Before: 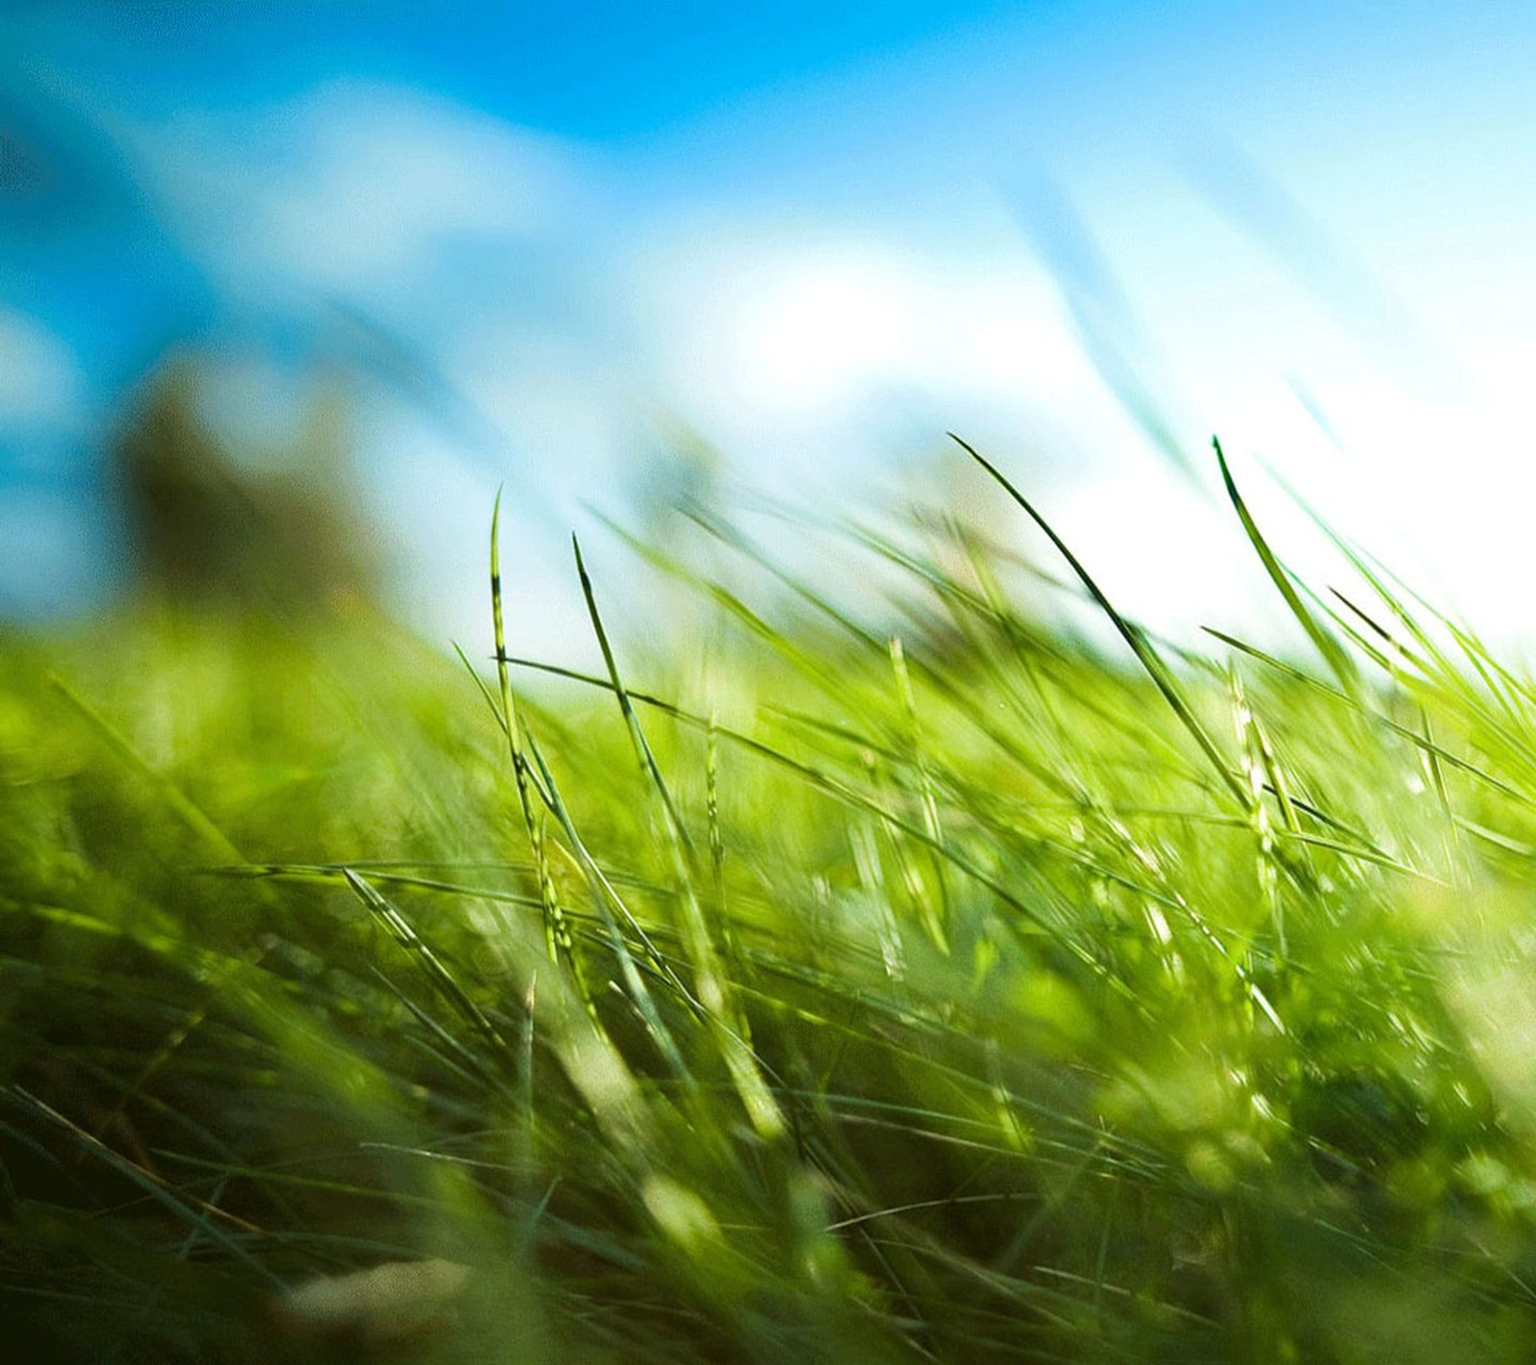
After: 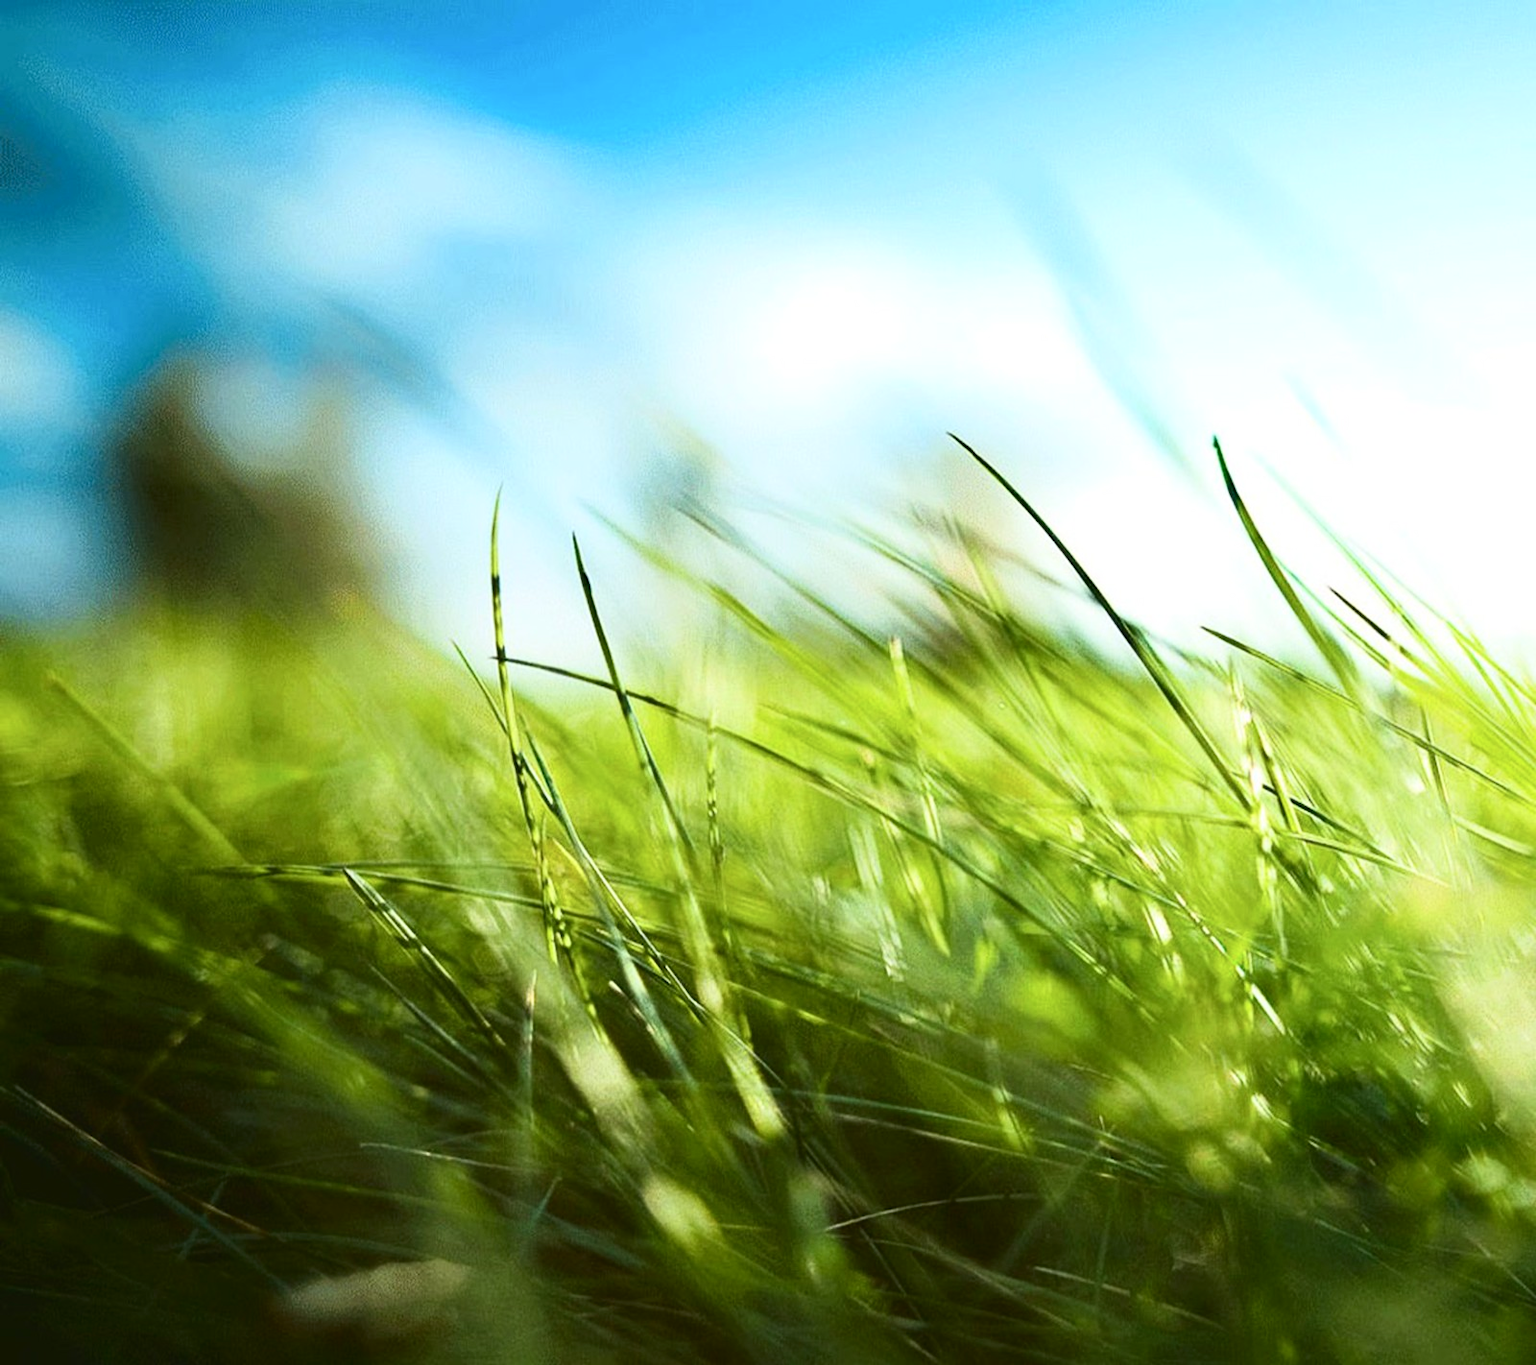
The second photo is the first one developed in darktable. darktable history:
tone curve: curves: ch0 [(0, 0) (0.003, 0.036) (0.011, 0.04) (0.025, 0.042) (0.044, 0.052) (0.069, 0.066) (0.1, 0.085) (0.136, 0.106) (0.177, 0.144) (0.224, 0.188) (0.277, 0.241) (0.335, 0.307) (0.399, 0.382) (0.468, 0.466) (0.543, 0.56) (0.623, 0.672) (0.709, 0.772) (0.801, 0.876) (0.898, 0.949) (1, 1)], color space Lab, independent channels, preserve colors none
